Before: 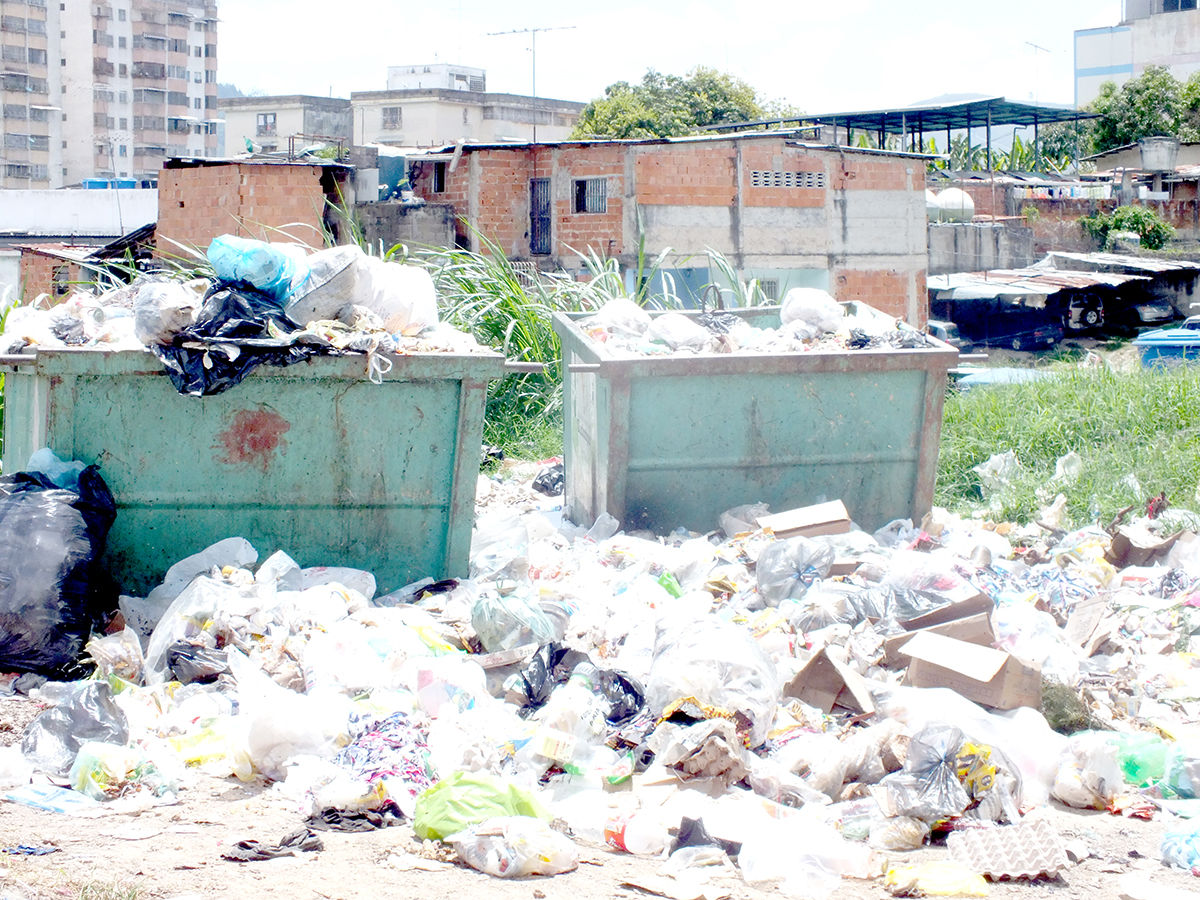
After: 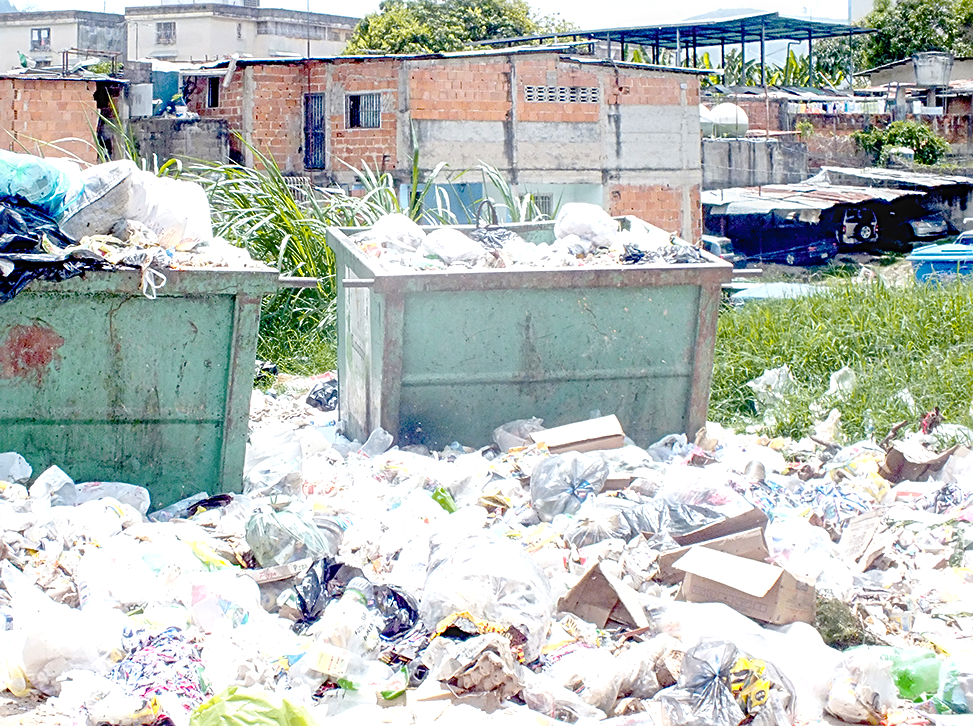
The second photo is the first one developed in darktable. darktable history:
color zones: curves: ch0 [(0.099, 0.624) (0.257, 0.596) (0.384, 0.376) (0.529, 0.492) (0.697, 0.564) (0.768, 0.532) (0.908, 0.644)]; ch1 [(0.112, 0.564) (0.254, 0.612) (0.432, 0.676) (0.592, 0.456) (0.743, 0.684) (0.888, 0.536)]; ch2 [(0.25, 0.5) (0.469, 0.36) (0.75, 0.5)]
sharpen: radius 2.535, amount 0.617
local contrast: on, module defaults
crop: left 18.905%, top 9.511%, right 0%, bottom 9.754%
